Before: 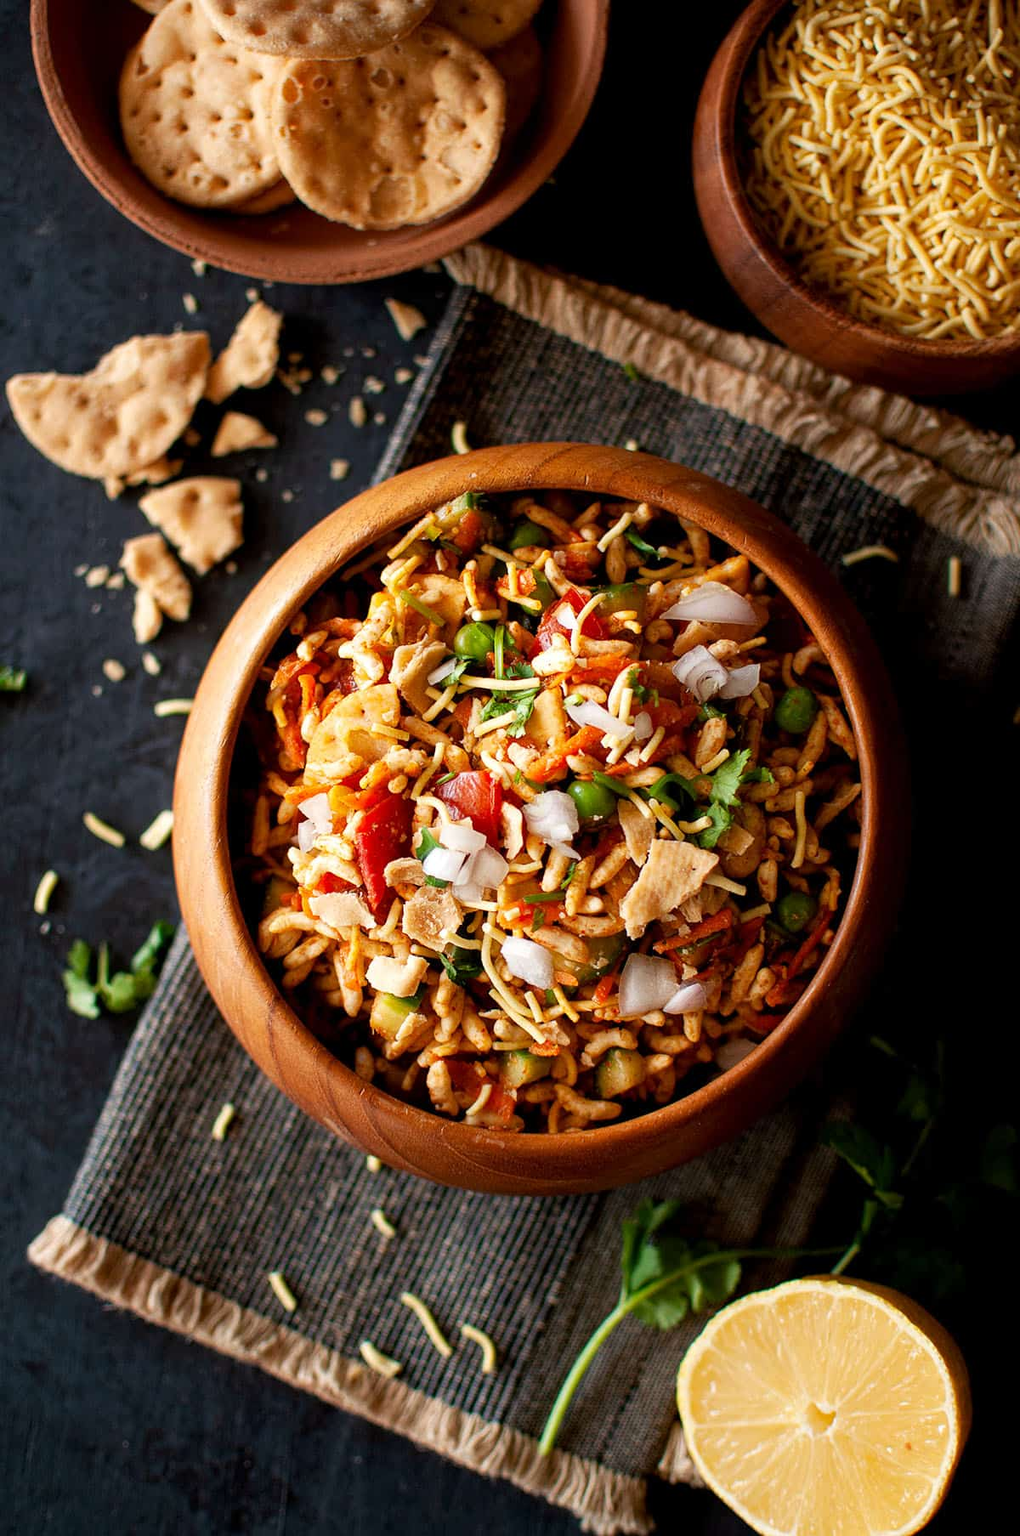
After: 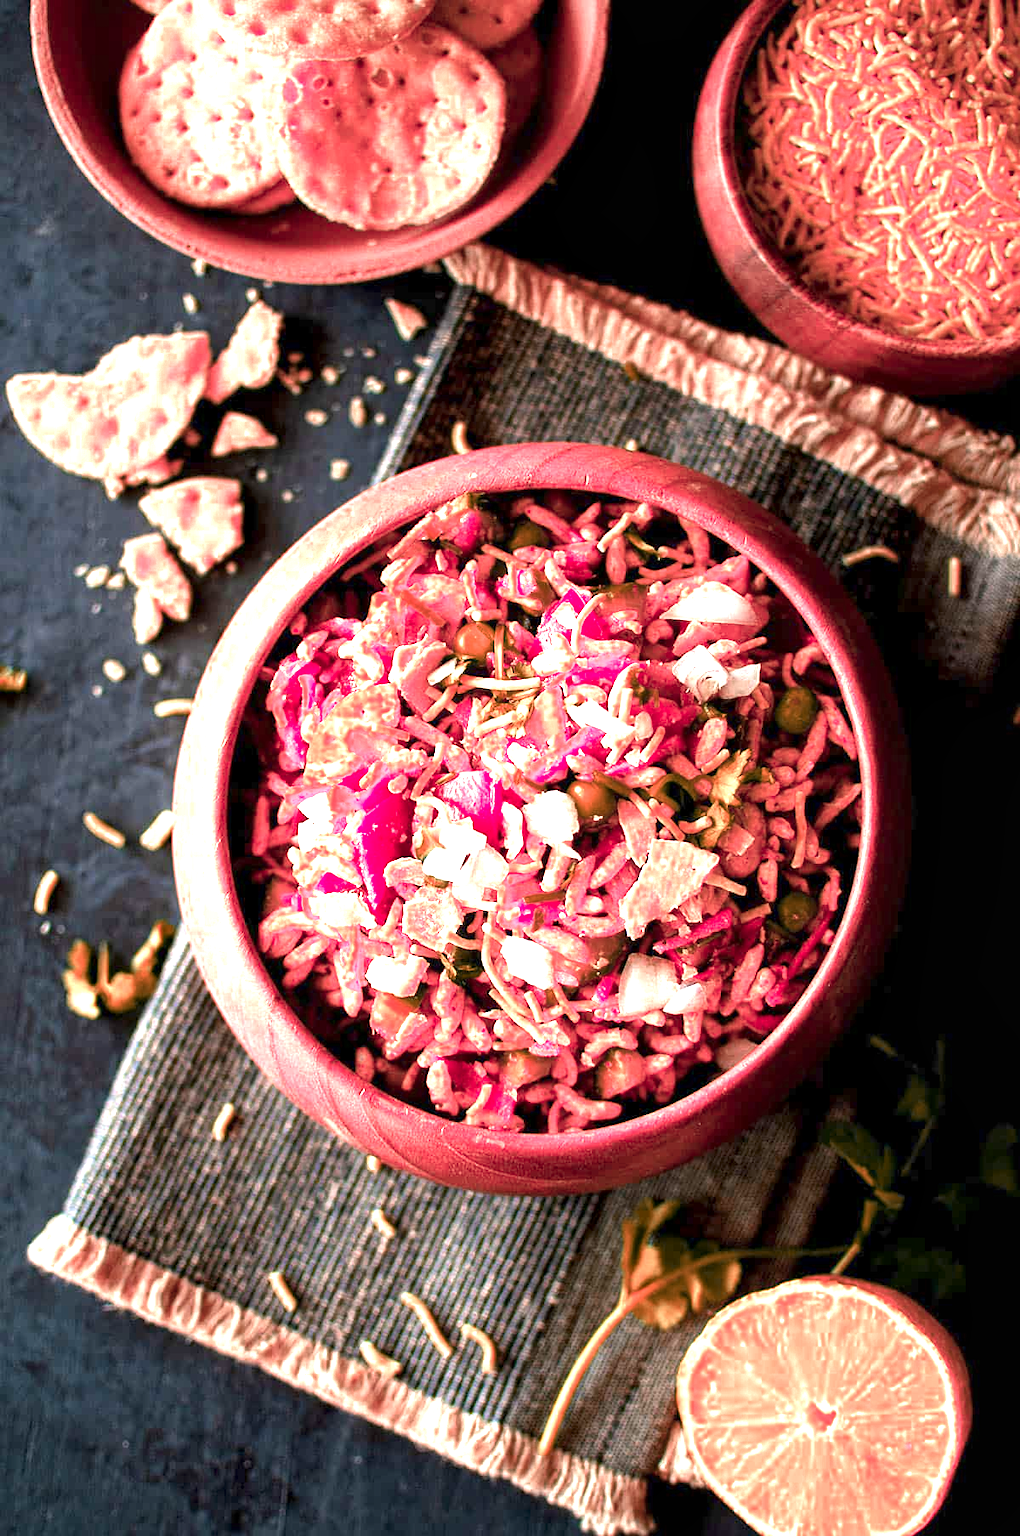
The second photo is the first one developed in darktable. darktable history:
local contrast: mode bilateral grid, contrast 19, coarseness 49, detail 120%, midtone range 0.2
color zones: curves: ch0 [(0.006, 0.385) (0.143, 0.563) (0.243, 0.321) (0.352, 0.464) (0.516, 0.456) (0.625, 0.5) (0.75, 0.5) (0.875, 0.5)]; ch1 [(0, 0.5) (0.134, 0.504) (0.246, 0.463) (0.421, 0.515) (0.5, 0.56) (0.625, 0.5) (0.75, 0.5) (0.875, 0.5)]; ch2 [(0, 0.5) (0.131, 0.426) (0.307, 0.289) (0.38, 0.188) (0.513, 0.216) (0.625, 0.548) (0.75, 0.468) (0.838, 0.396) (0.971, 0.311)]
exposure: black level correction 0, exposure 1.704 EV, compensate highlight preservation false
